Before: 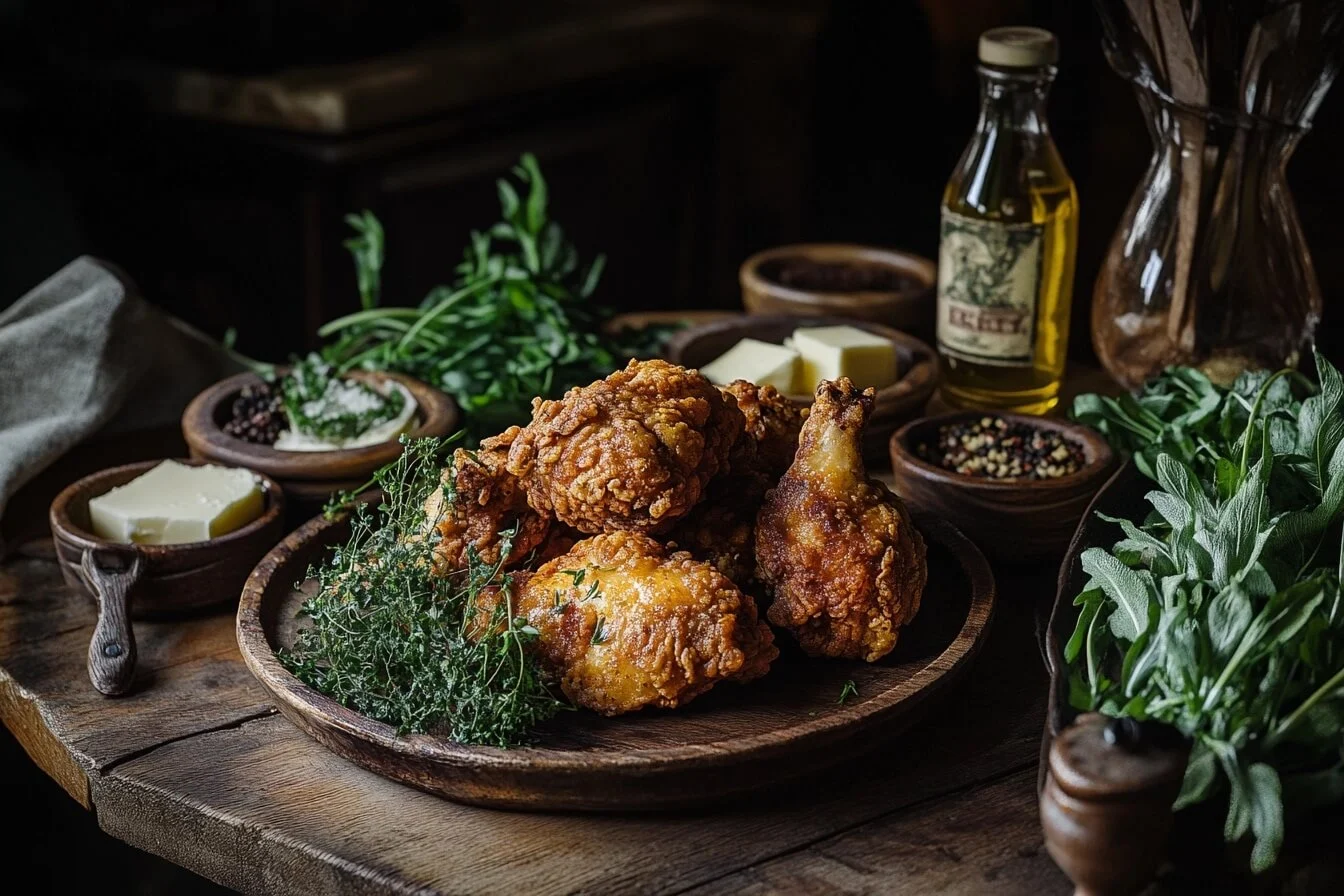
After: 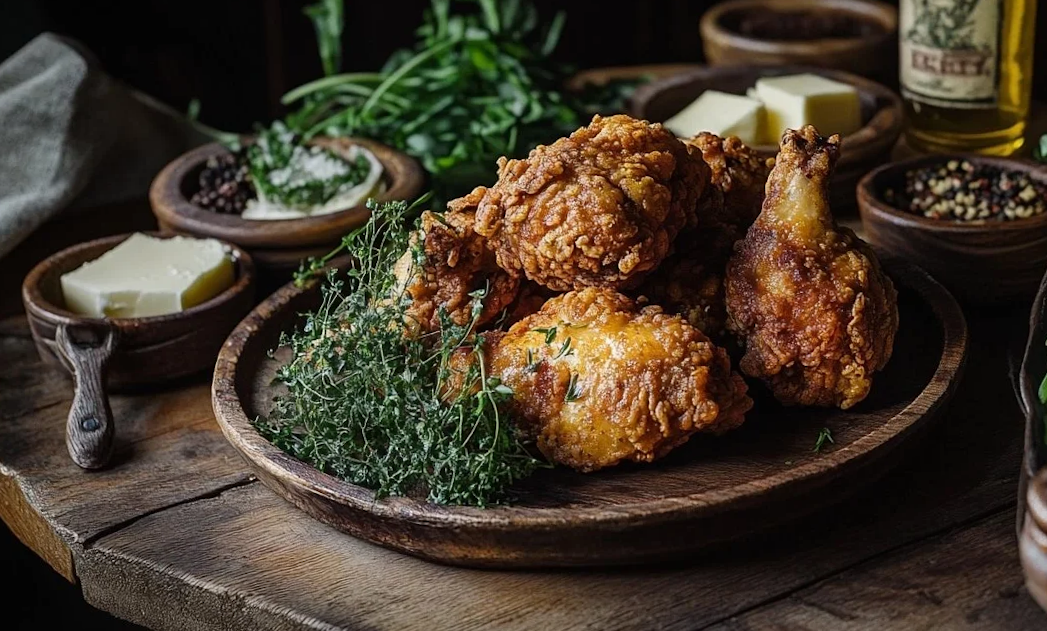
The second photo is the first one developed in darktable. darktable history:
rotate and perspective: rotation -2.12°, lens shift (vertical) 0.009, lens shift (horizontal) -0.008, automatic cropping original format, crop left 0.036, crop right 0.964, crop top 0.05, crop bottom 0.959
crop: top 26.531%, right 17.959%
